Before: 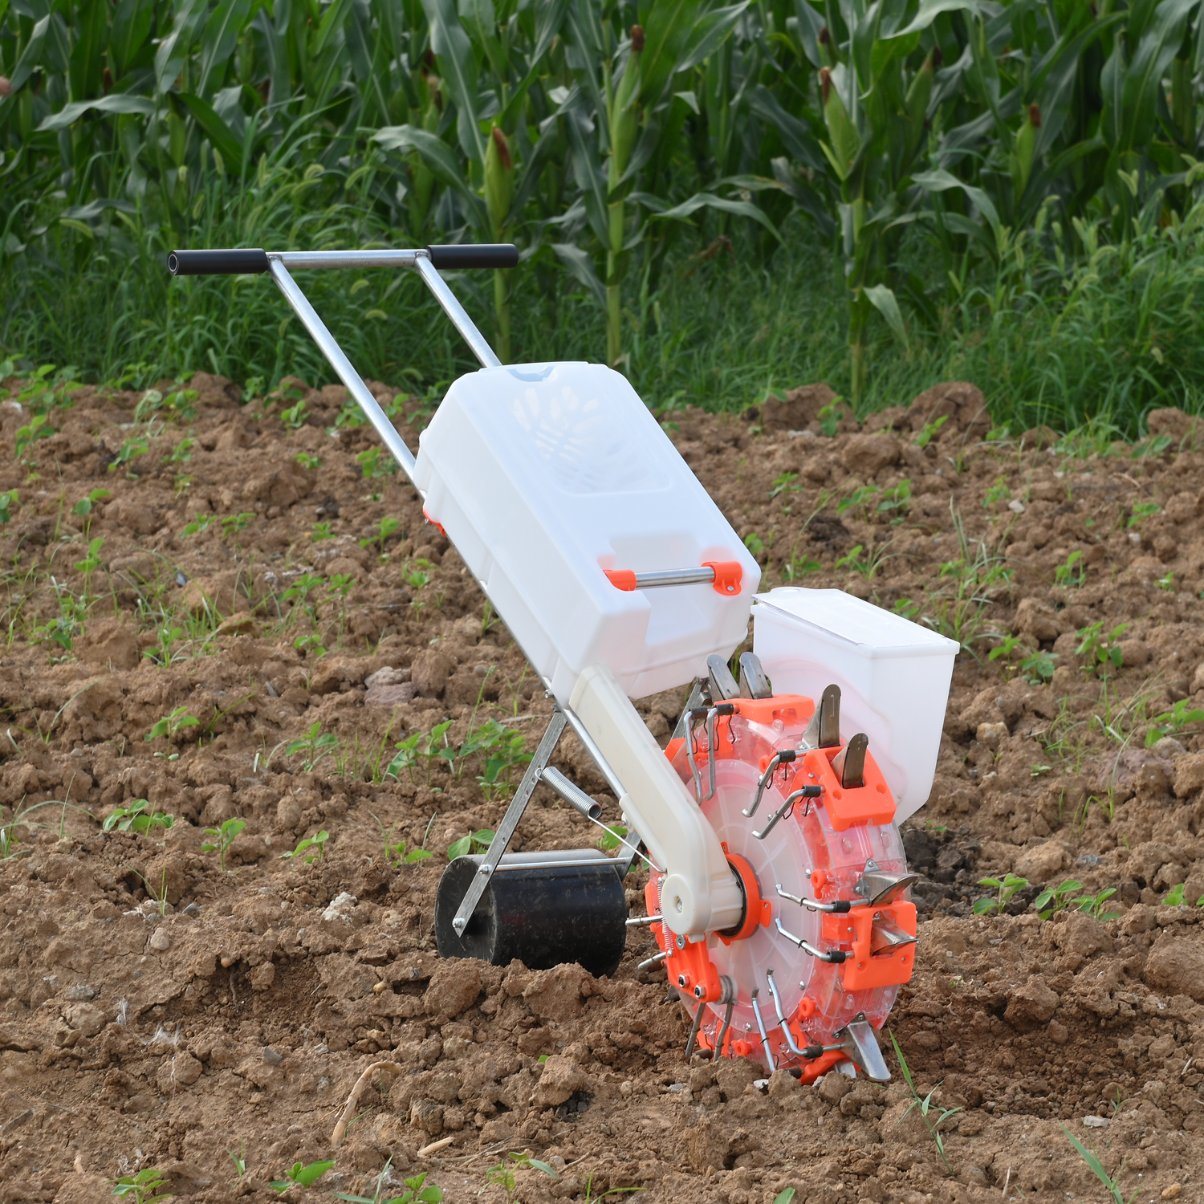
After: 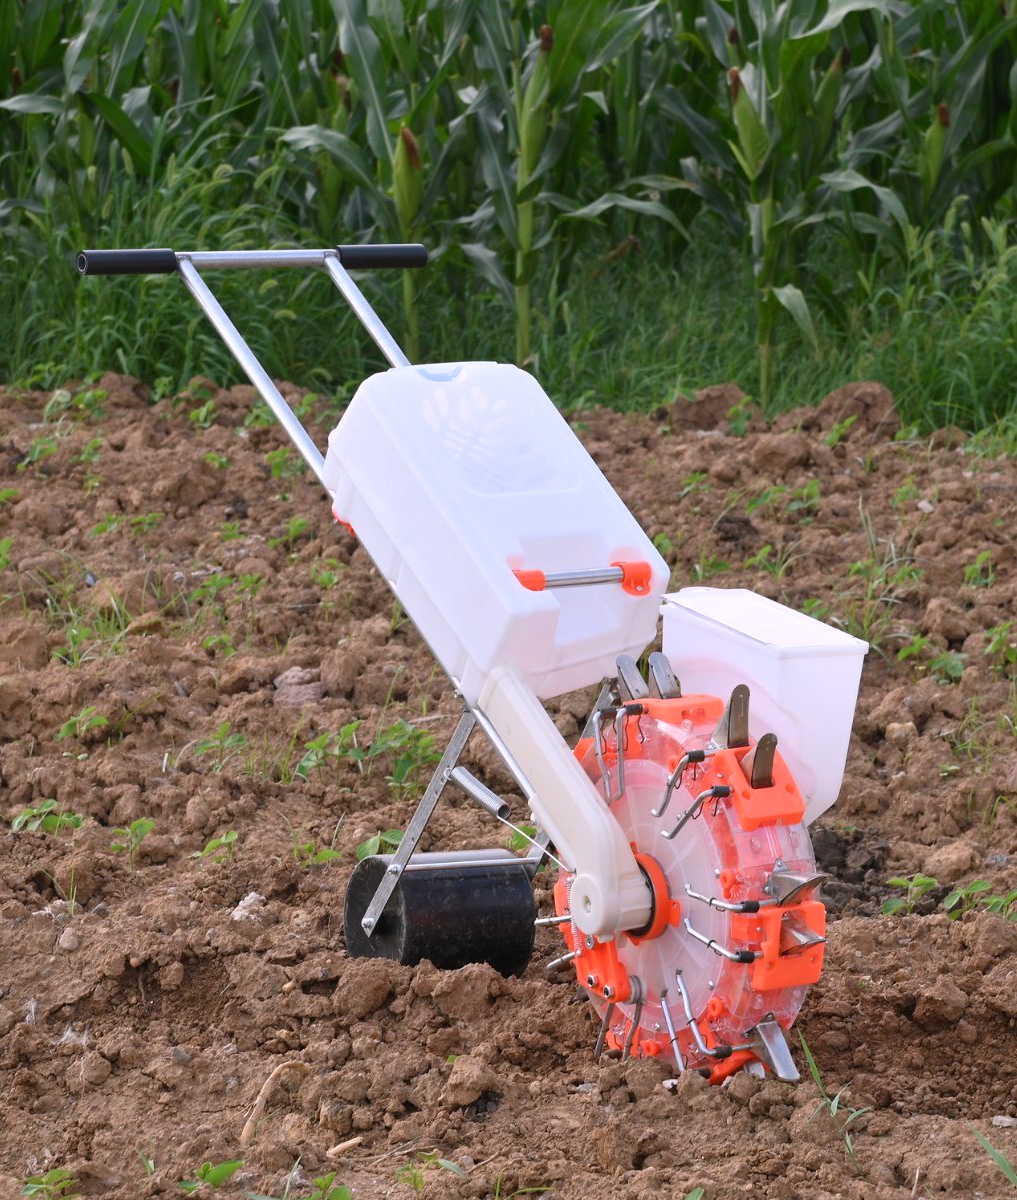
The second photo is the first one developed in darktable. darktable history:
white balance: red 1.05, blue 1.072
crop: left 7.598%, right 7.873%
